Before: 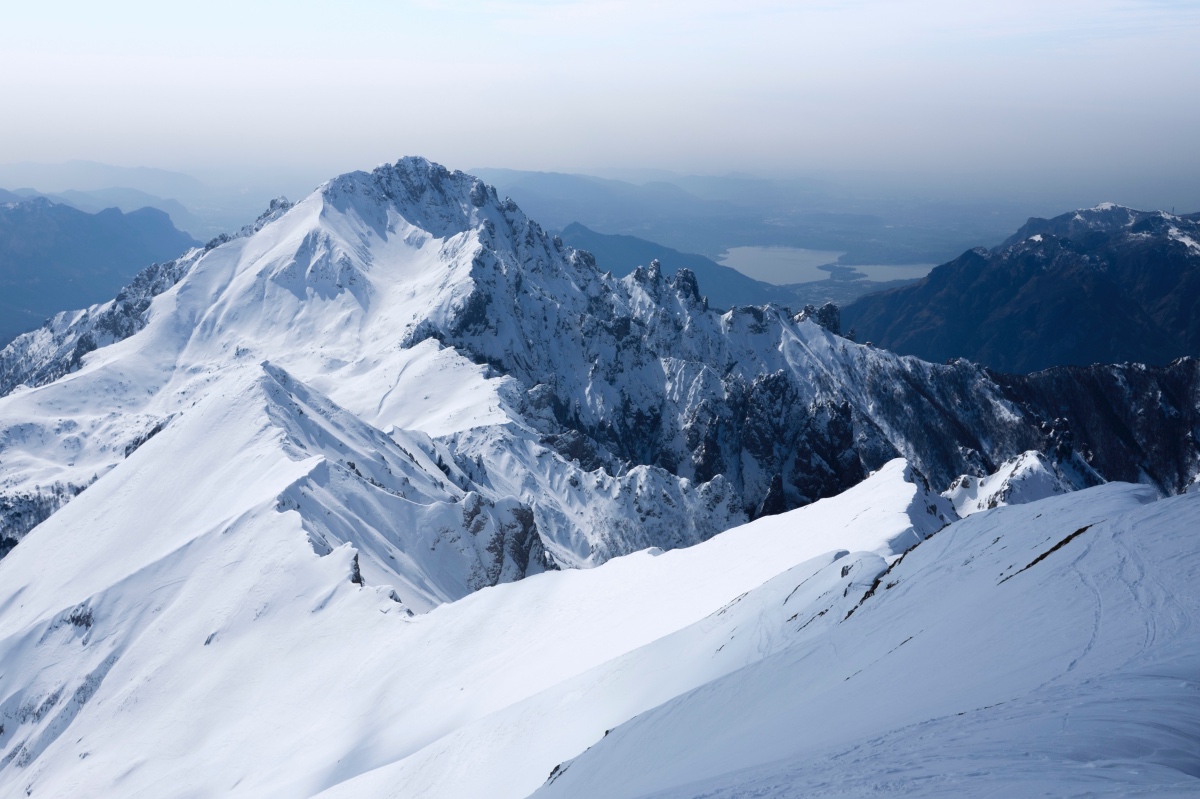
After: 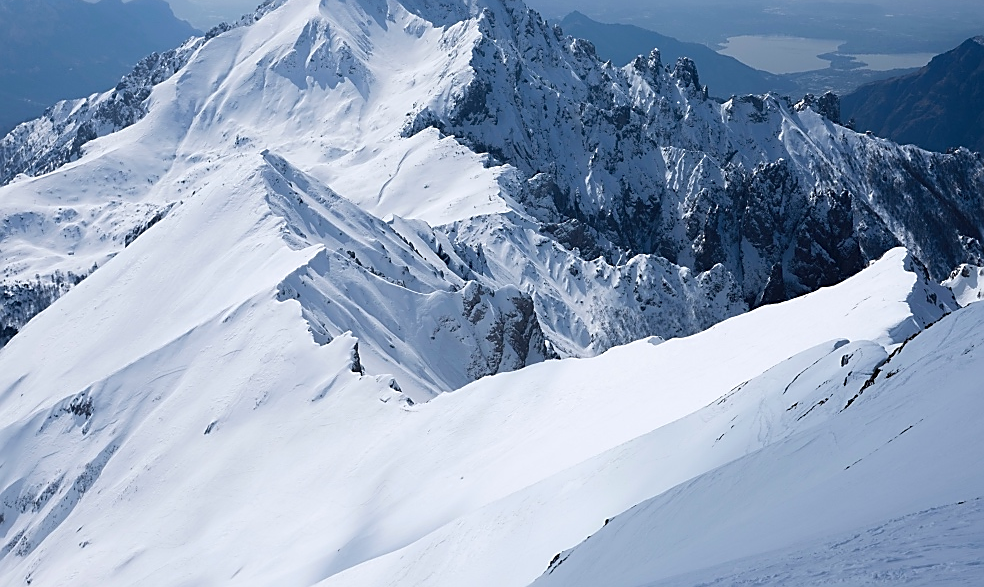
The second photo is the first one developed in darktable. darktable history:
crop: top 26.531%, right 17.959%
sharpen: radius 1.4, amount 1.25, threshold 0.7
